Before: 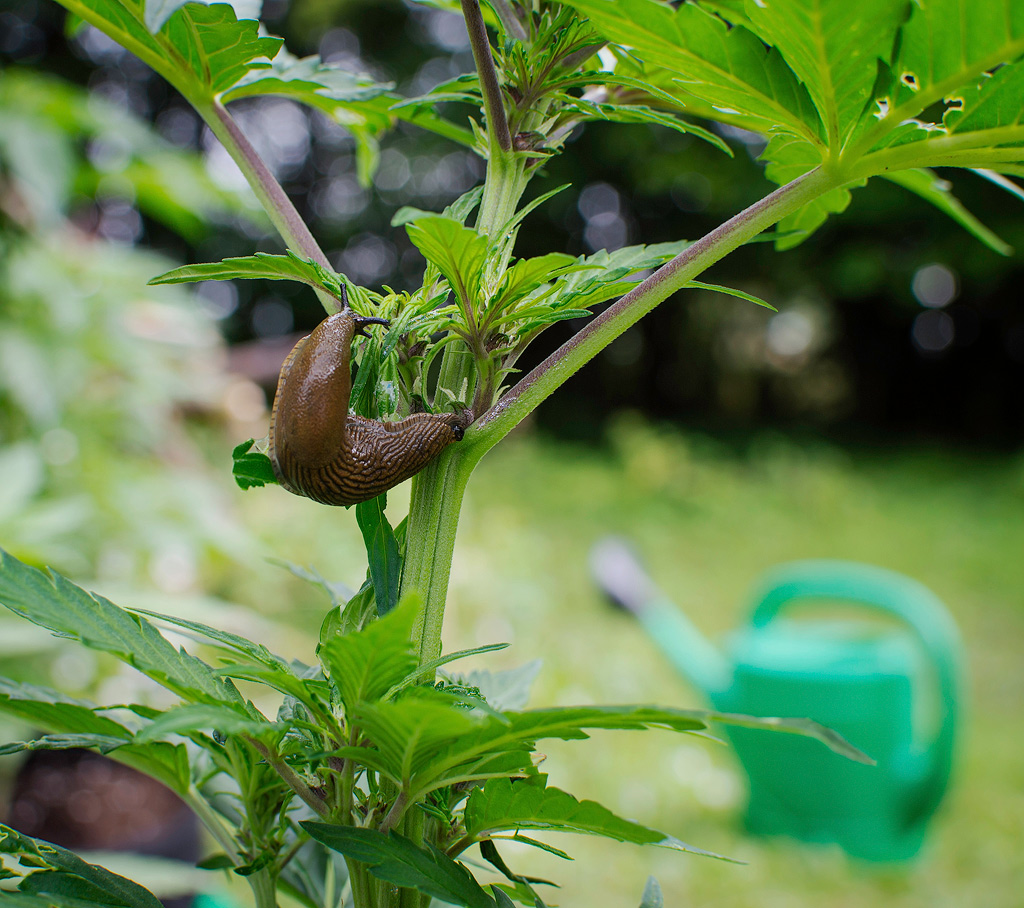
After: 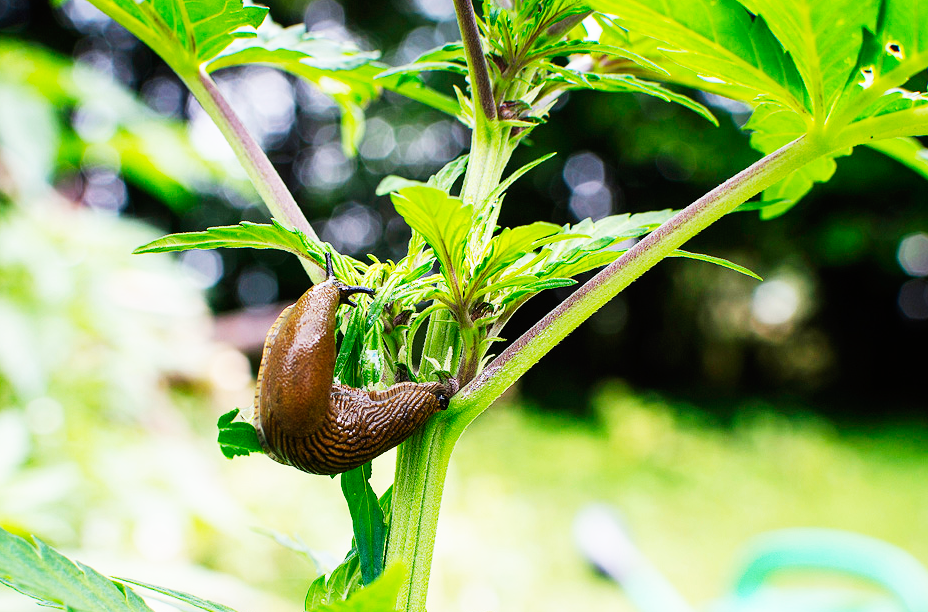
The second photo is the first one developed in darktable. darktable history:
base curve: curves: ch0 [(0, 0) (0.007, 0.004) (0.027, 0.03) (0.046, 0.07) (0.207, 0.54) (0.442, 0.872) (0.673, 0.972) (1, 1)], preserve colors none
crop: left 1.509%, top 3.452%, right 7.696%, bottom 28.452%
